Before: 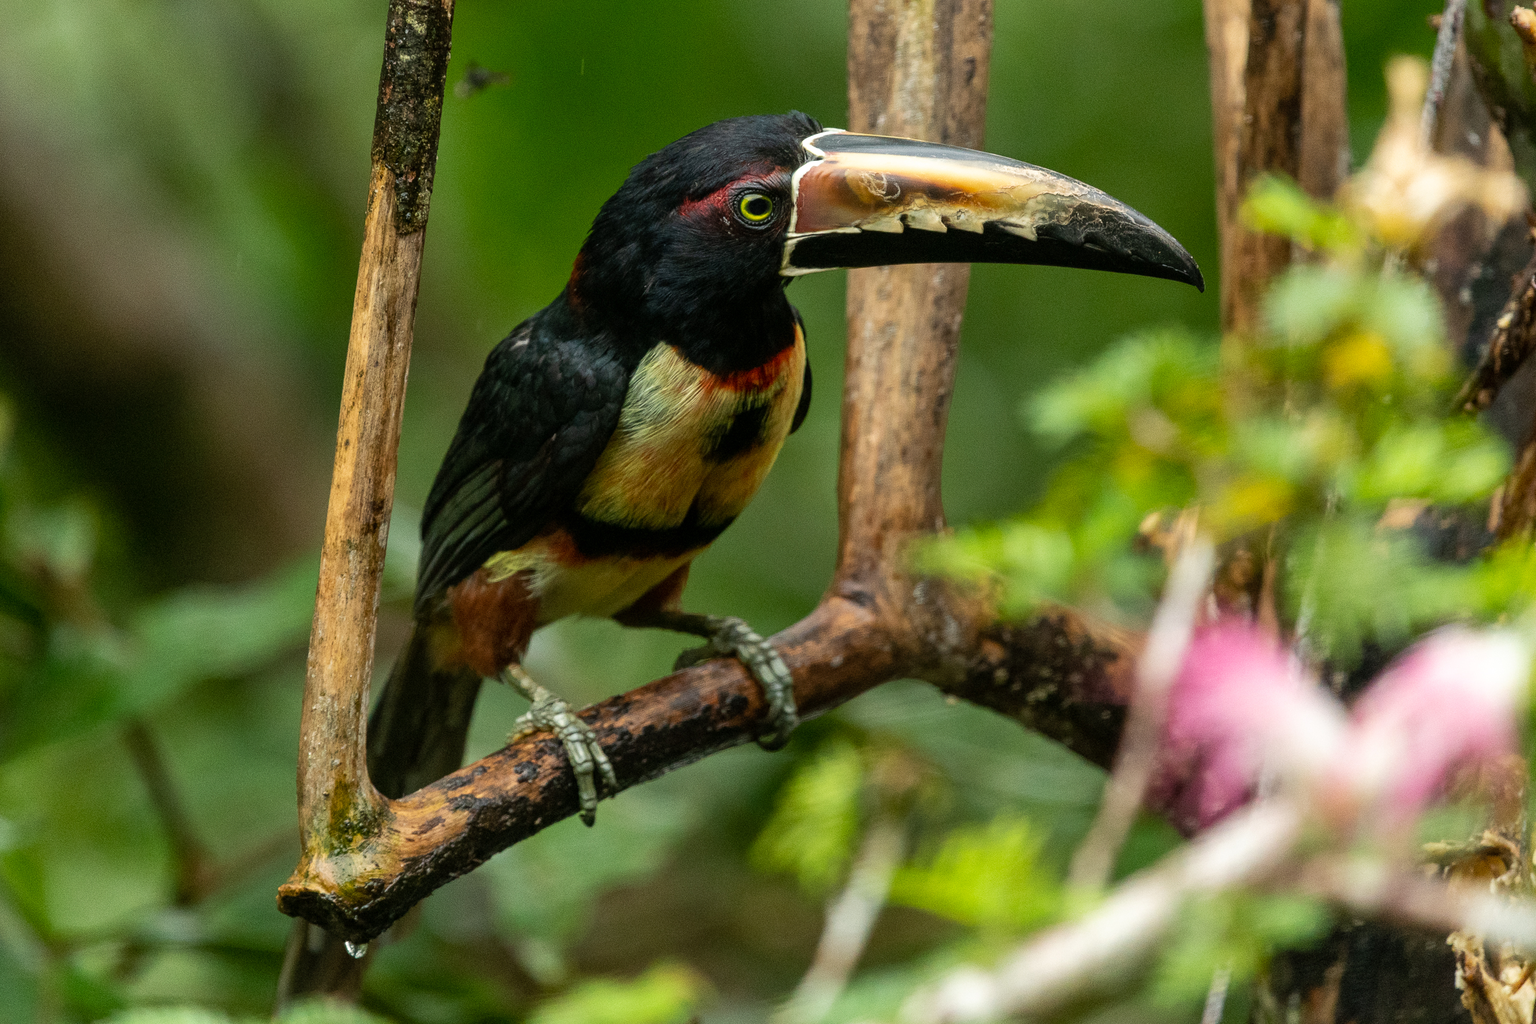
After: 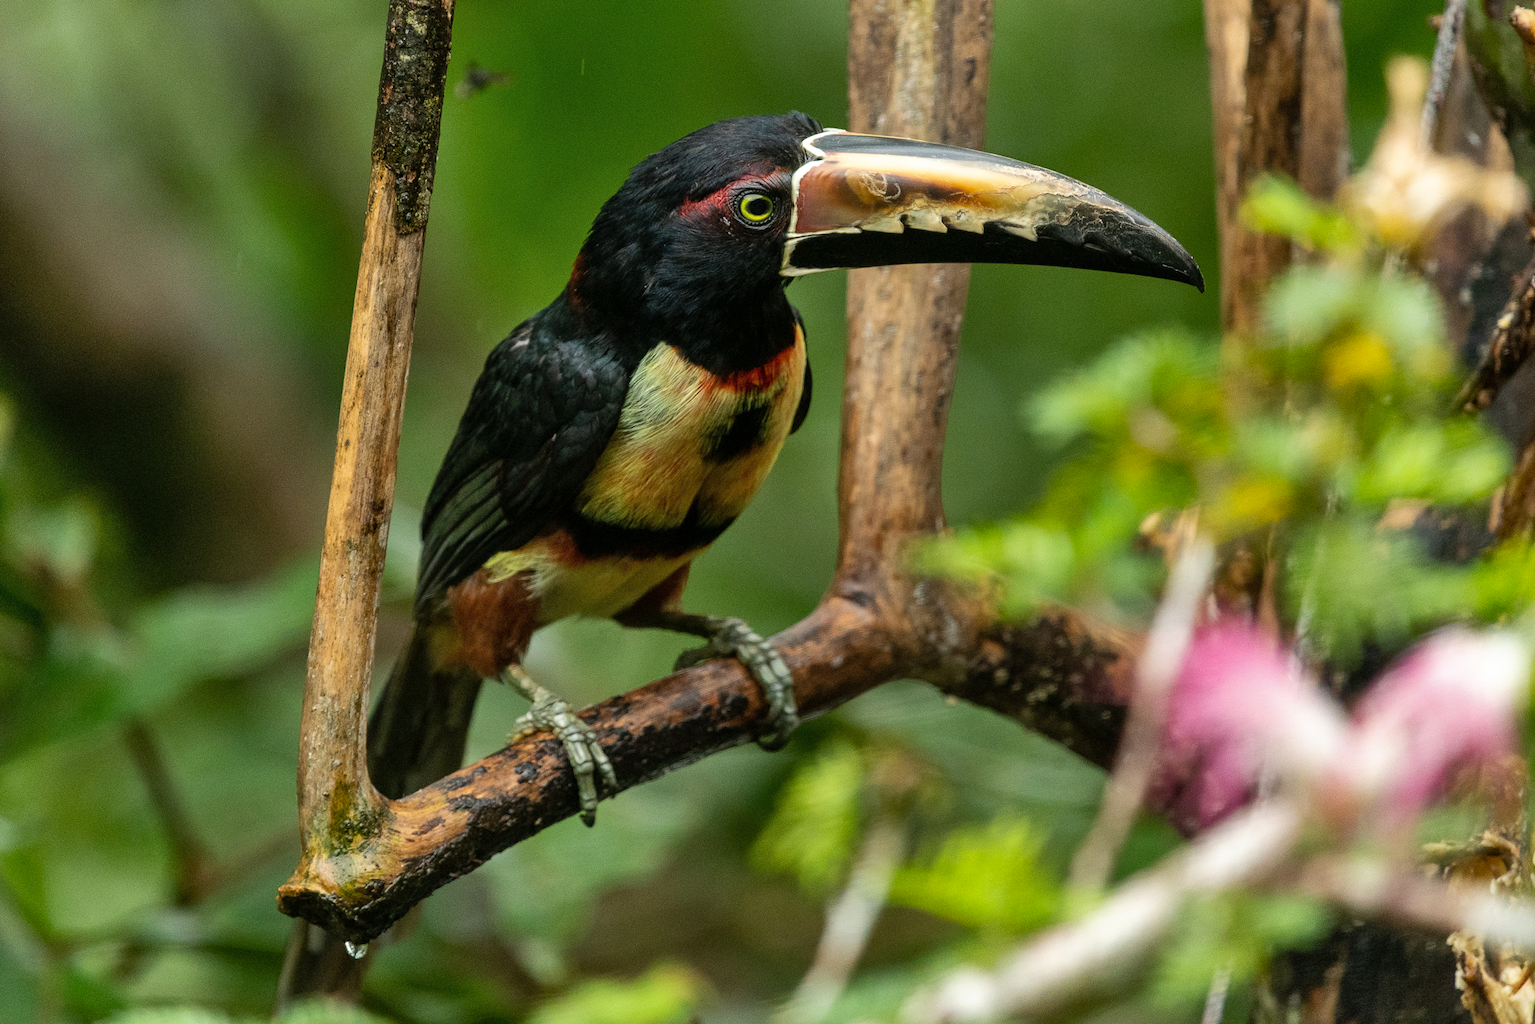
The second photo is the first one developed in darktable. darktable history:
shadows and highlights: radius 107.13, shadows 40.62, highlights -72.73, highlights color adjustment 77.59%, low approximation 0.01, soften with gaussian
